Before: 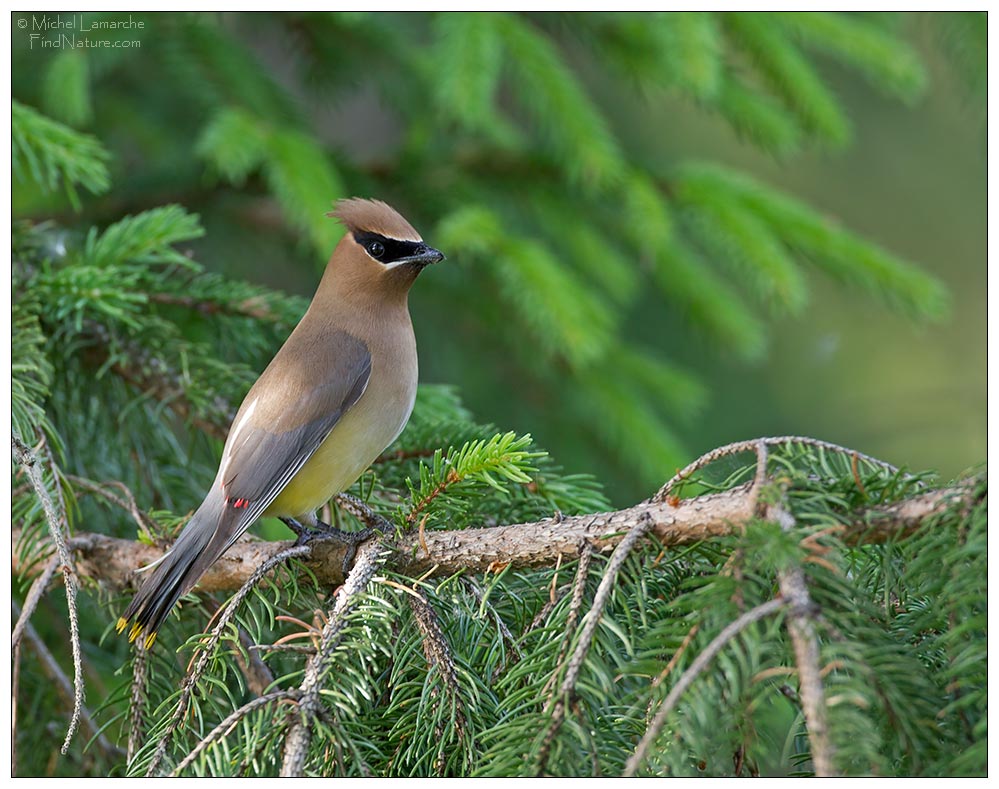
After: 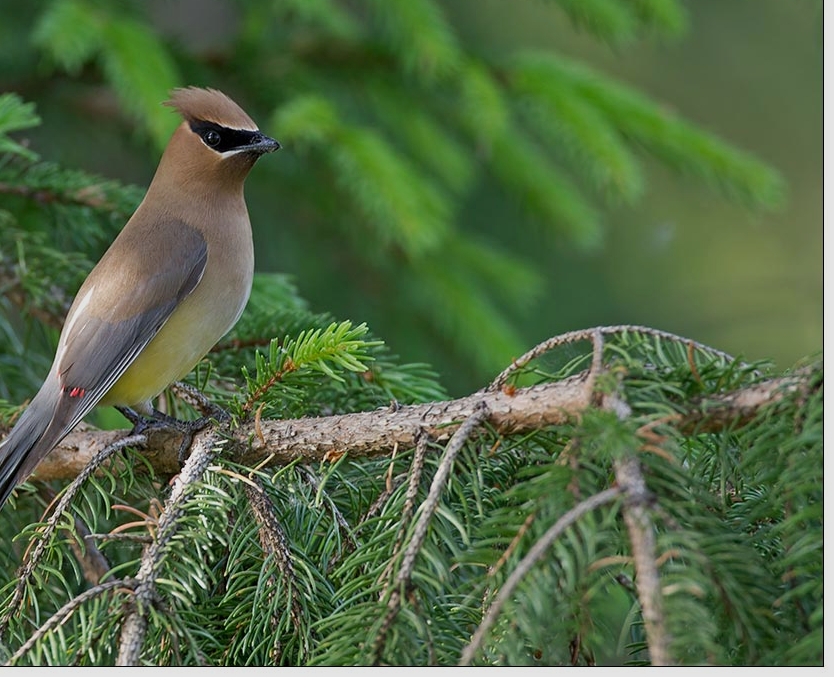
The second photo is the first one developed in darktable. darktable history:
exposure: exposure -0.364 EV, compensate highlight preservation false
crop: left 16.5%, top 14.1%
